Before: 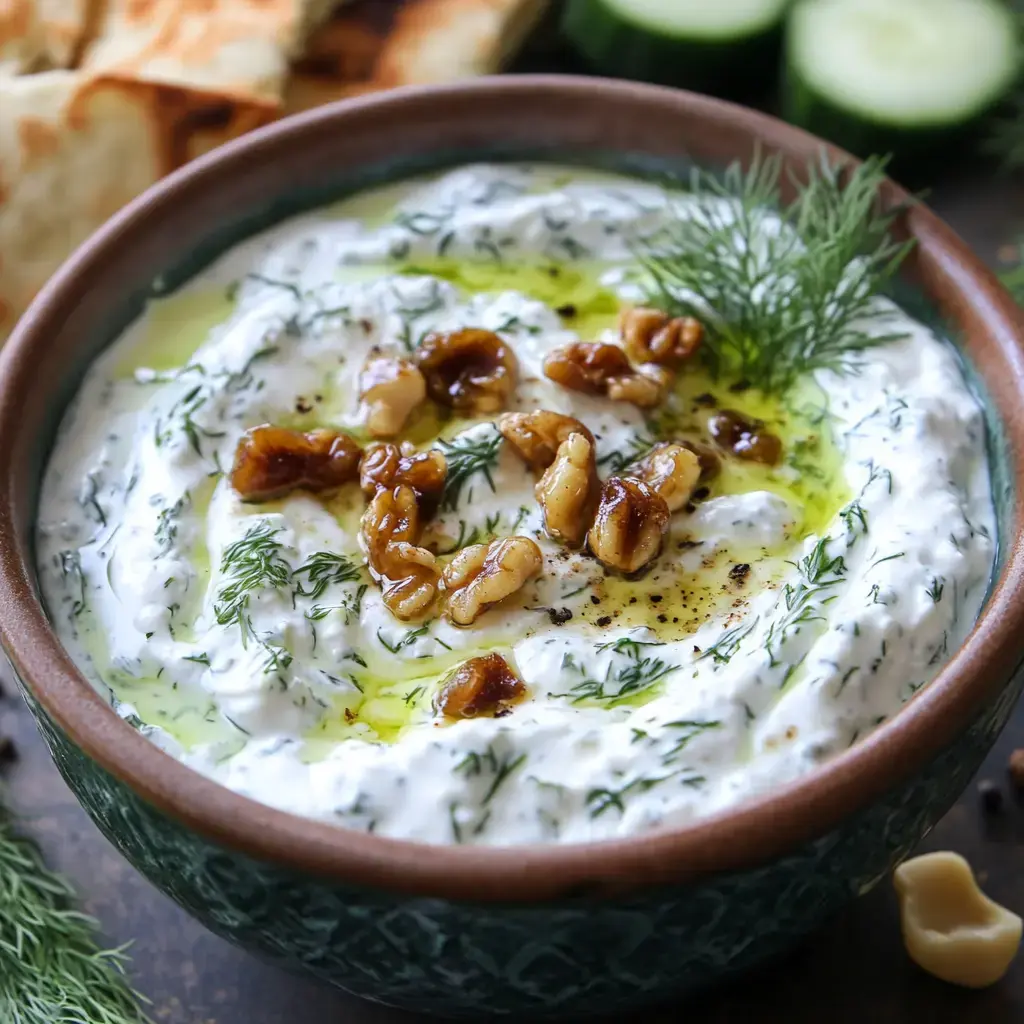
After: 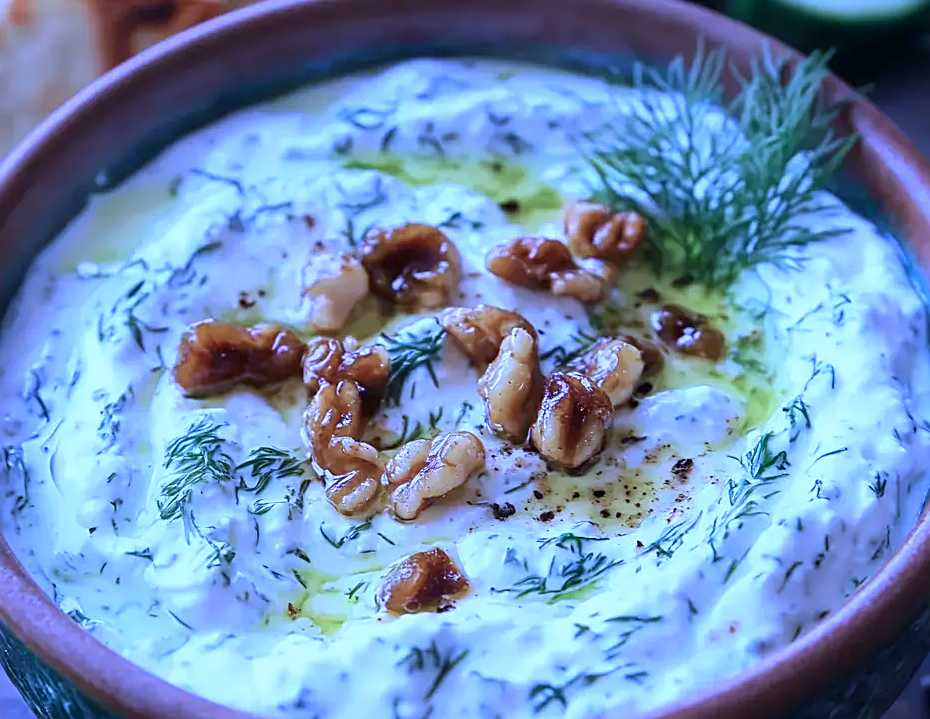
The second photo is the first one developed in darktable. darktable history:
exposure: compensate highlight preservation false
color calibration: output R [1.063, -0.012, -0.003, 0], output B [-0.079, 0.047, 1, 0], illuminant custom, x 0.46, y 0.43, temperature 2642.66 K
crop: left 5.596%, top 10.314%, right 3.534%, bottom 19.395%
sharpen: on, module defaults
